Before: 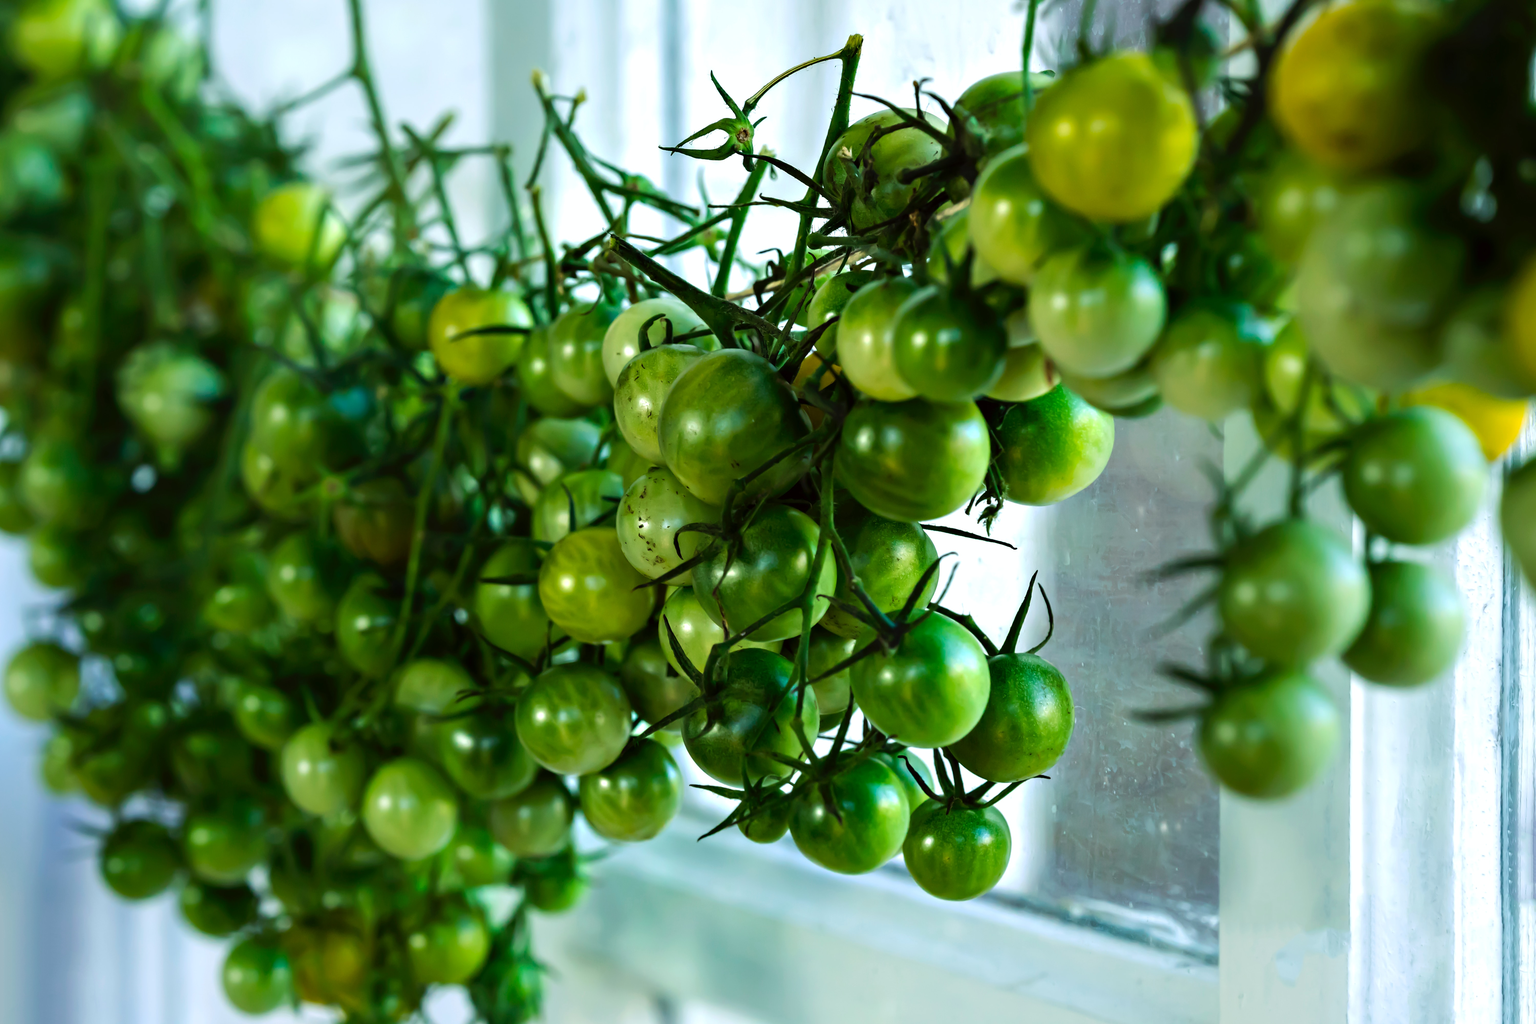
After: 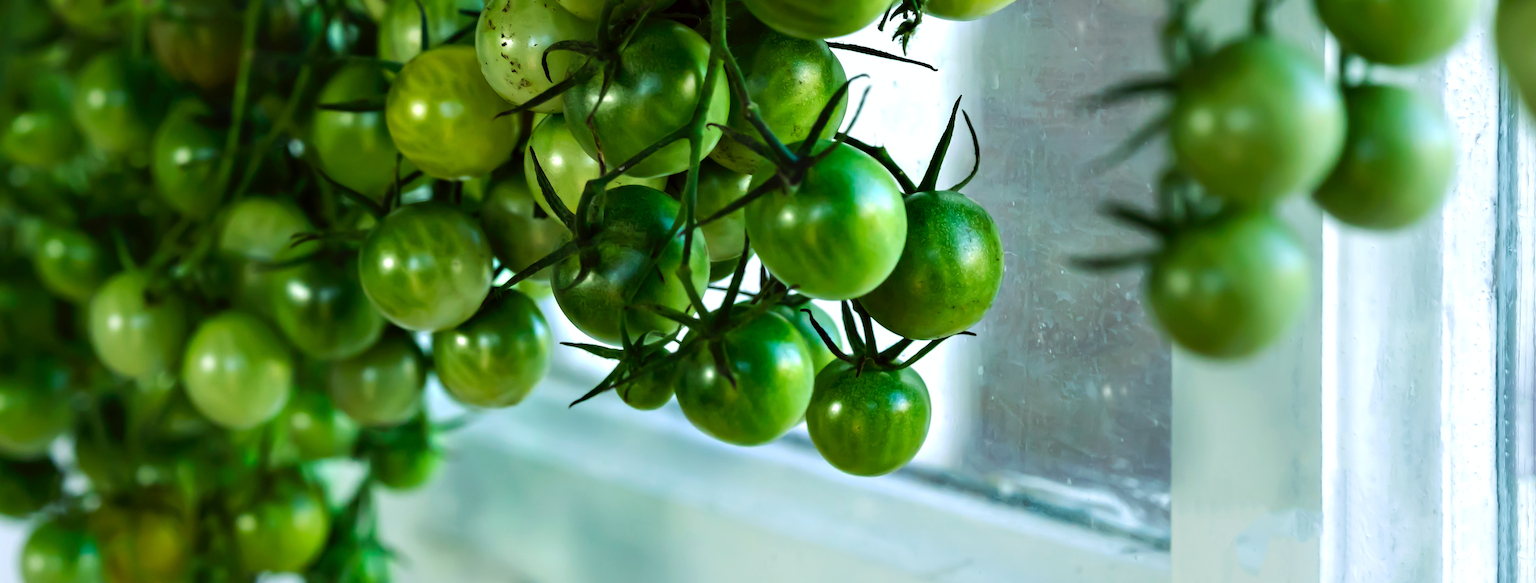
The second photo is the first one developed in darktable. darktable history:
crop and rotate: left 13.323%, top 47.683%, bottom 2.945%
